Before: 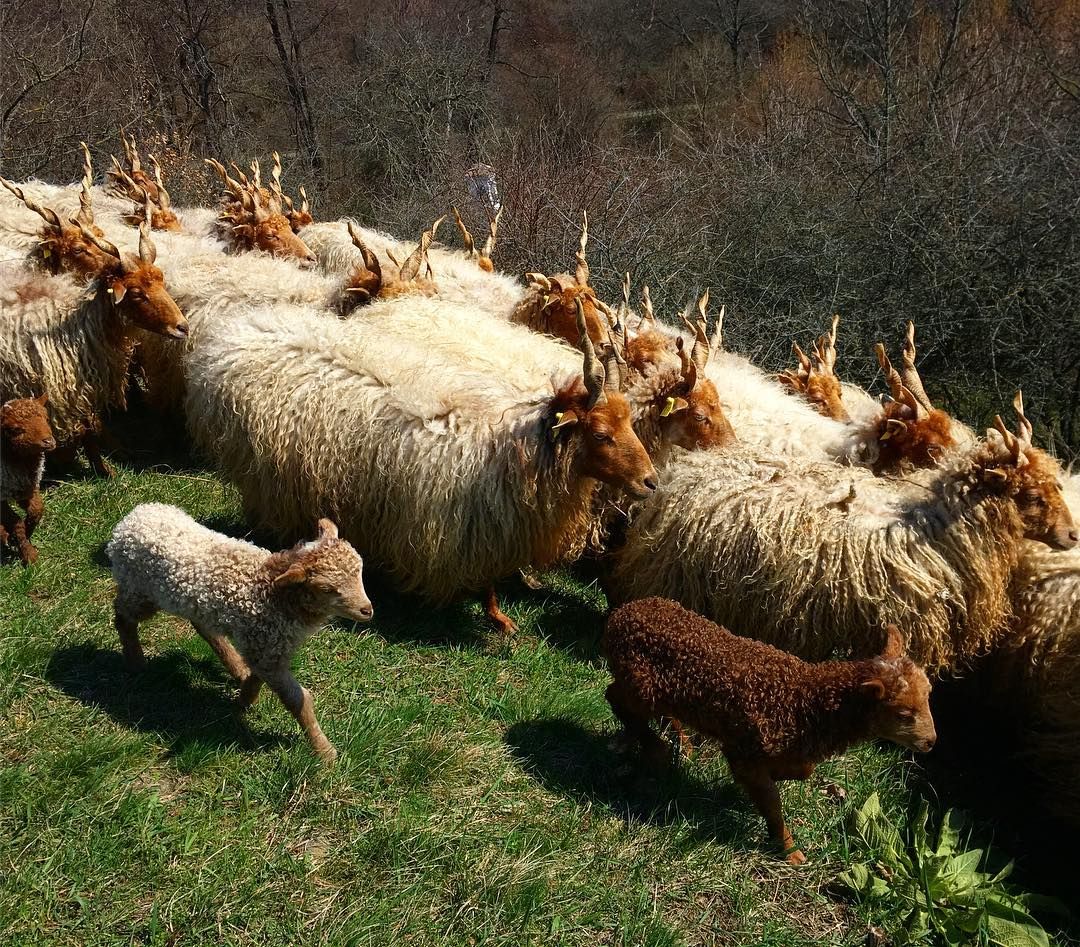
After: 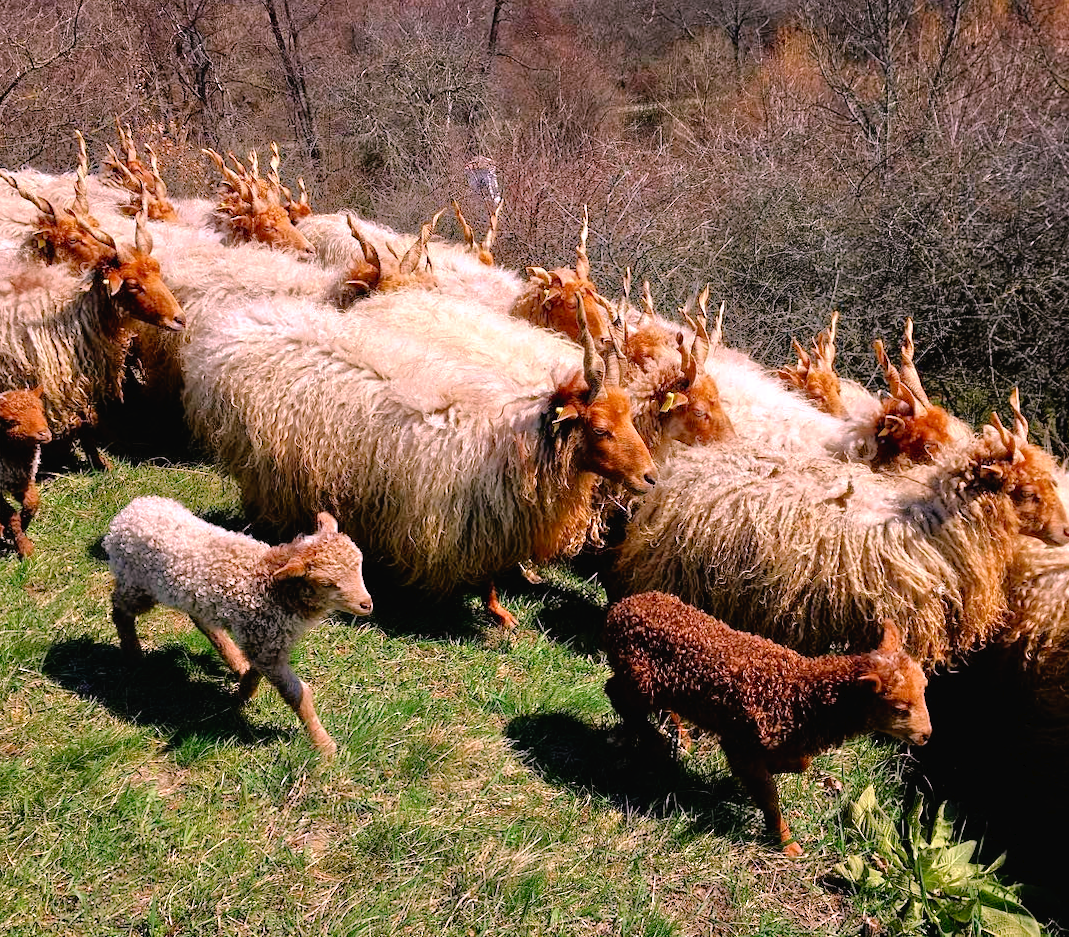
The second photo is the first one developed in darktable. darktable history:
tone equalizer: -7 EV 0.15 EV, -6 EV 0.6 EV, -5 EV 1.15 EV, -4 EV 1.33 EV, -3 EV 1.15 EV, -2 EV 0.6 EV, -1 EV 0.15 EV, mask exposure compensation -0.5 EV
tone curve: curves: ch0 [(0, 0) (0.003, 0.018) (0.011, 0.019) (0.025, 0.02) (0.044, 0.024) (0.069, 0.034) (0.1, 0.049) (0.136, 0.082) (0.177, 0.136) (0.224, 0.196) (0.277, 0.263) (0.335, 0.329) (0.399, 0.401) (0.468, 0.473) (0.543, 0.546) (0.623, 0.625) (0.709, 0.698) (0.801, 0.779) (0.898, 0.867) (1, 1)], preserve colors none
rotate and perspective: rotation 0.174°, lens shift (vertical) 0.013, lens shift (horizontal) 0.019, shear 0.001, automatic cropping original format, crop left 0.007, crop right 0.991, crop top 0.016, crop bottom 0.997
white balance: red 1.188, blue 1.11
